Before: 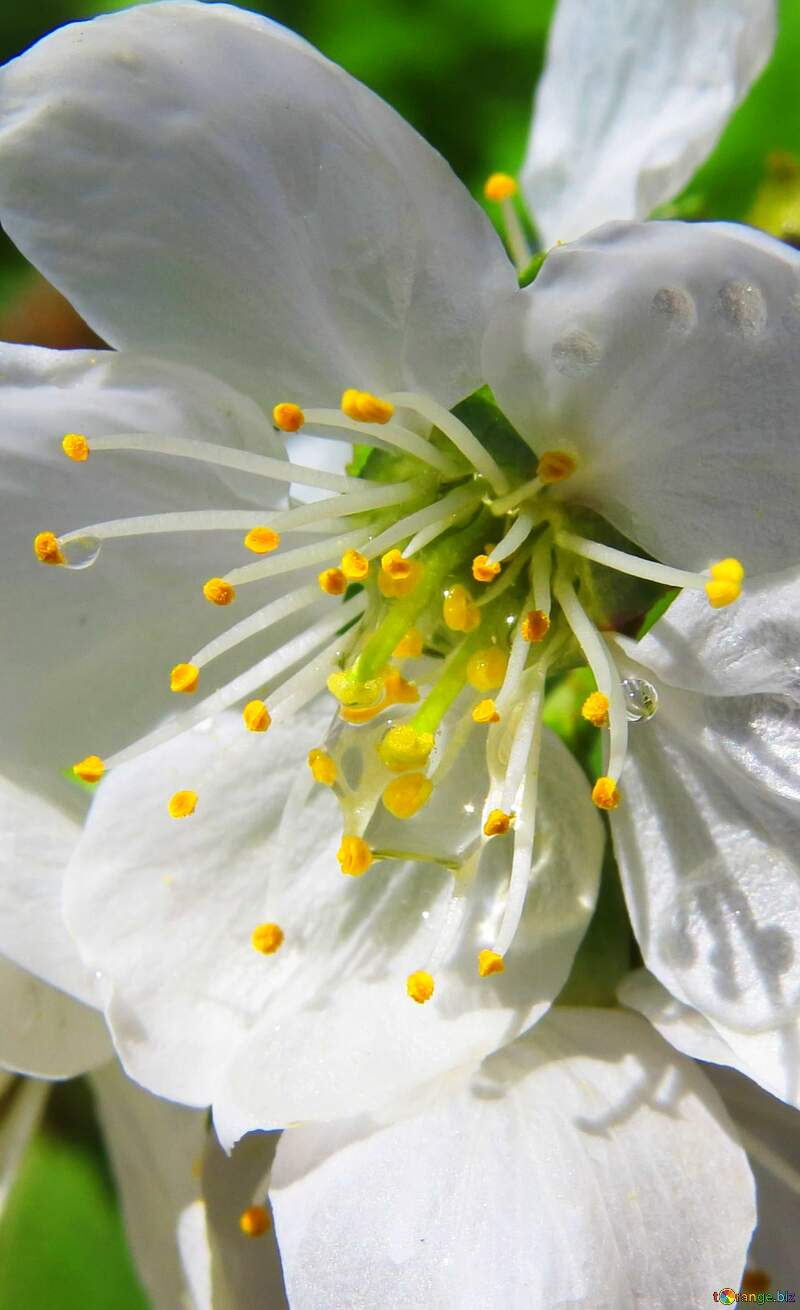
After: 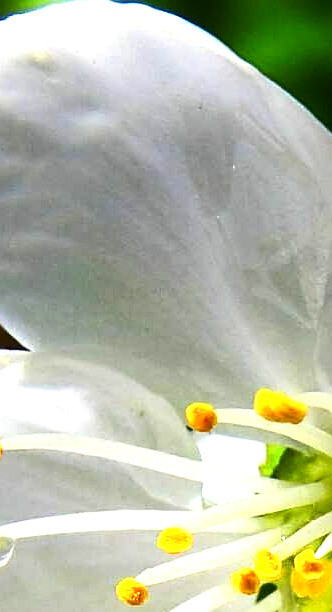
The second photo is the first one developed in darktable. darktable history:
tone equalizer: -8 EV -1.09 EV, -7 EV -1.01 EV, -6 EV -0.889 EV, -5 EV -0.57 EV, -3 EV 0.581 EV, -2 EV 0.863 EV, -1 EV 0.996 EV, +0 EV 1.07 EV, edges refinement/feathering 500, mask exposure compensation -1.57 EV, preserve details no
color balance rgb: power › hue 328.32°, highlights gain › luminance 14.612%, perceptual saturation grading › global saturation 1.795%, perceptual saturation grading › highlights -2.274%, perceptual saturation grading › mid-tones 3.685%, perceptual saturation grading › shadows 7.221%, perceptual brilliance grading › highlights 5.565%, perceptual brilliance grading › shadows -10.326%, saturation formula JzAzBz (2021)
crop and rotate: left 10.932%, top 0.059%, right 47.48%, bottom 53.187%
sharpen: on, module defaults
